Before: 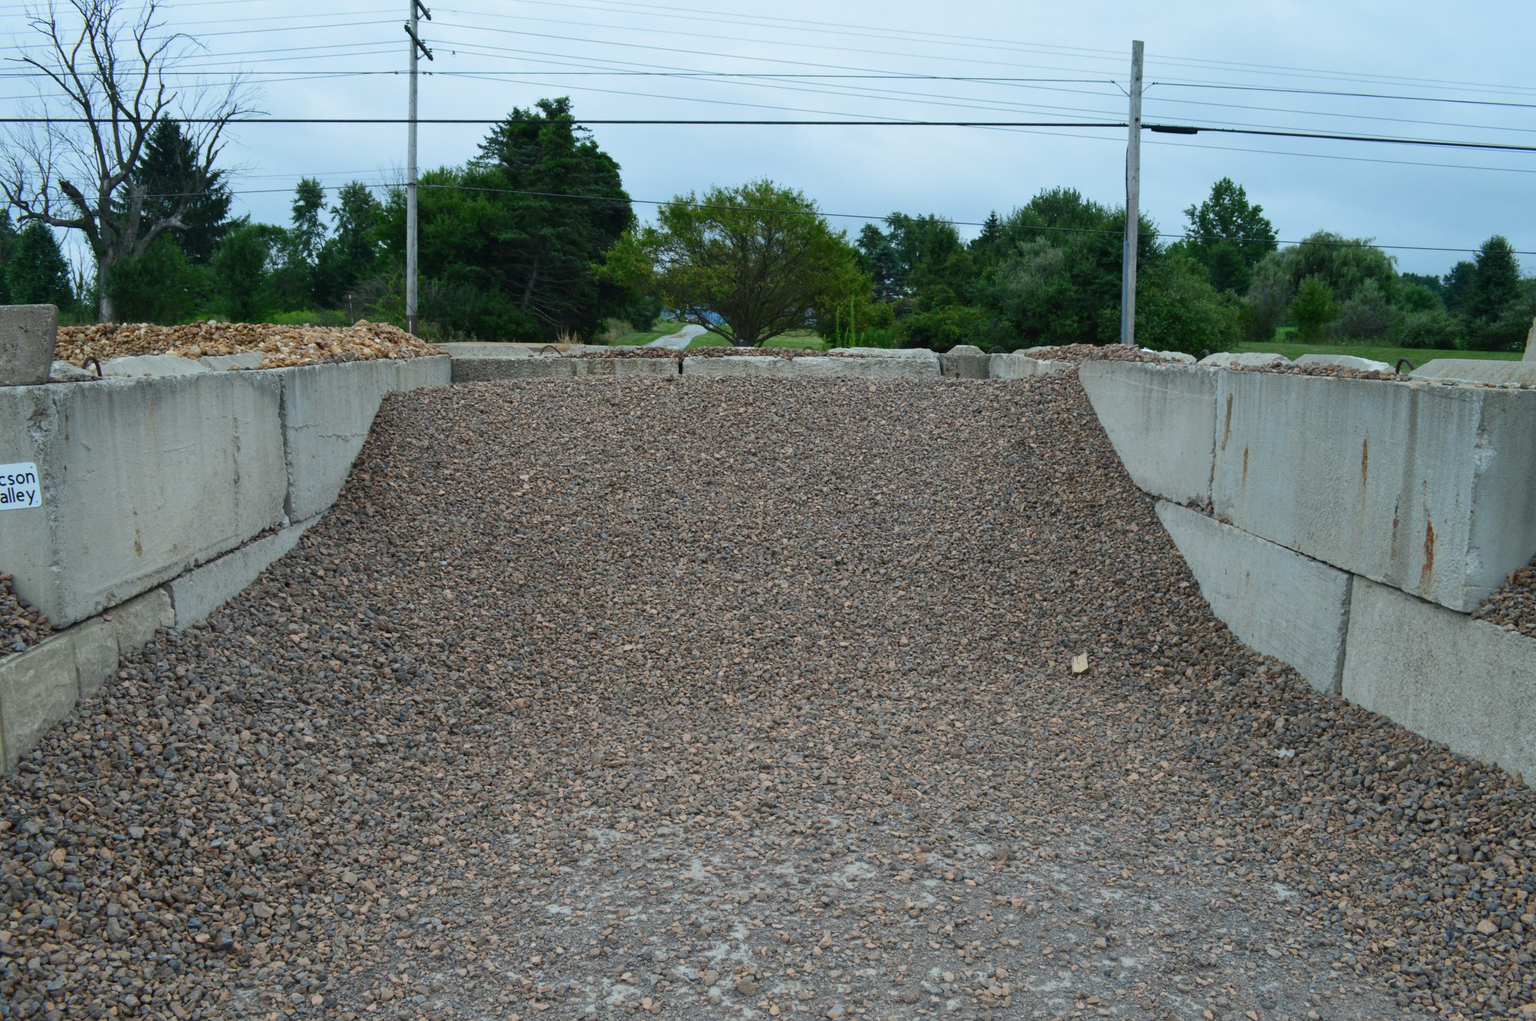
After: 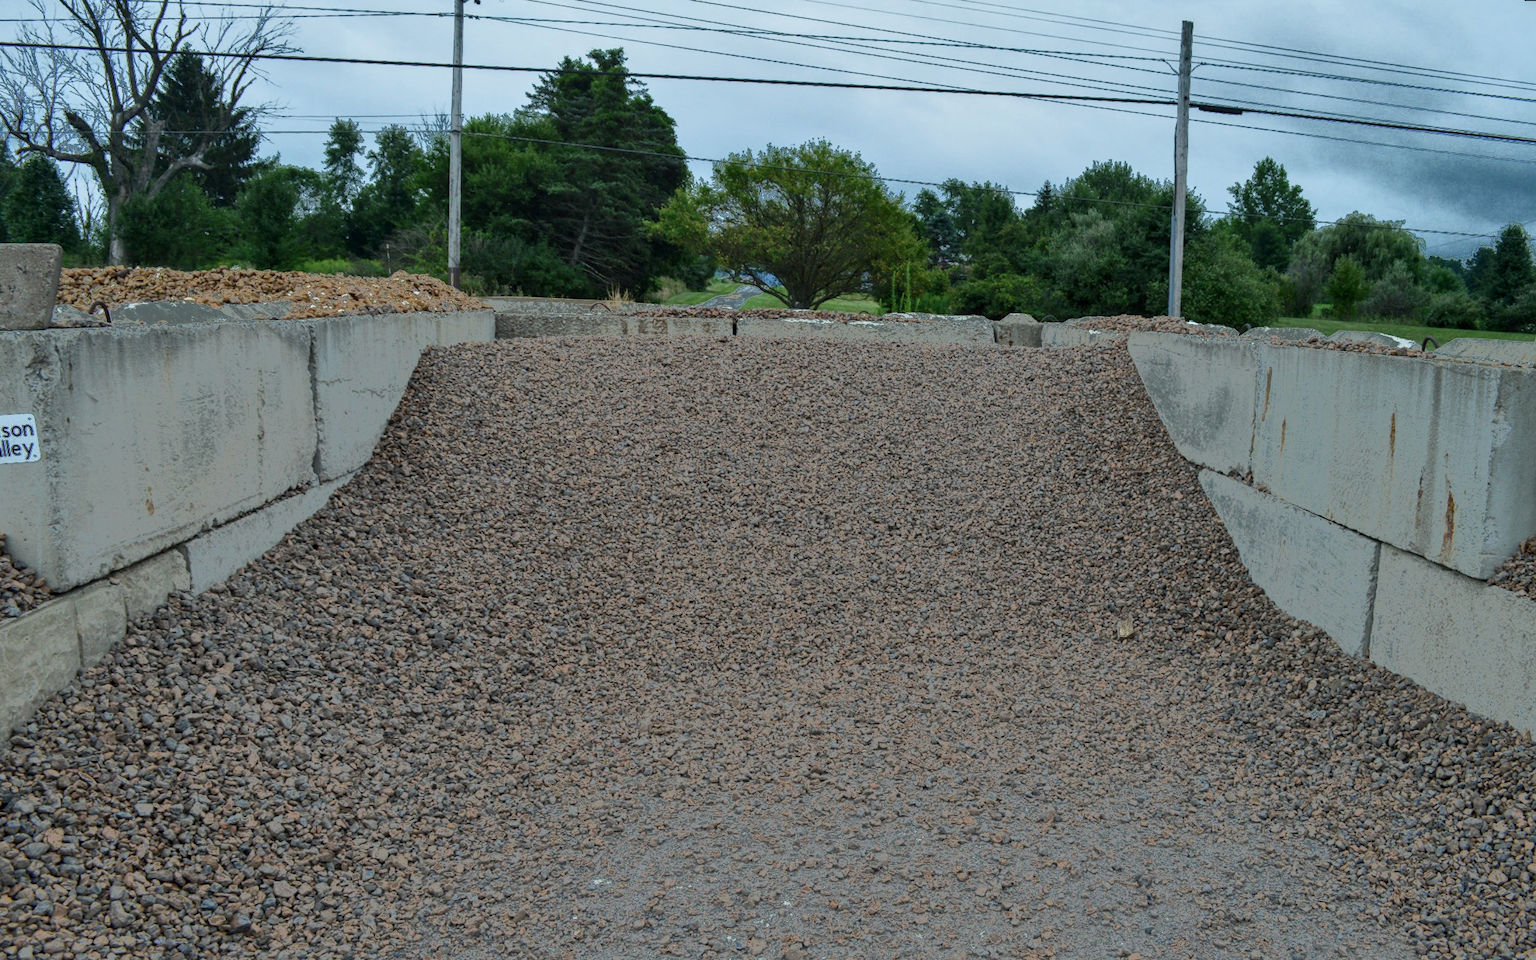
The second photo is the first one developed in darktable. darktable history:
shadows and highlights: low approximation 0.01, soften with gaussian
fill light: exposure -0.73 EV, center 0.69, width 2.2
rotate and perspective: rotation 0.679°, lens shift (horizontal) 0.136, crop left 0.009, crop right 0.991, crop top 0.078, crop bottom 0.95
local contrast: on, module defaults
contrast brightness saturation: saturation -0.05
